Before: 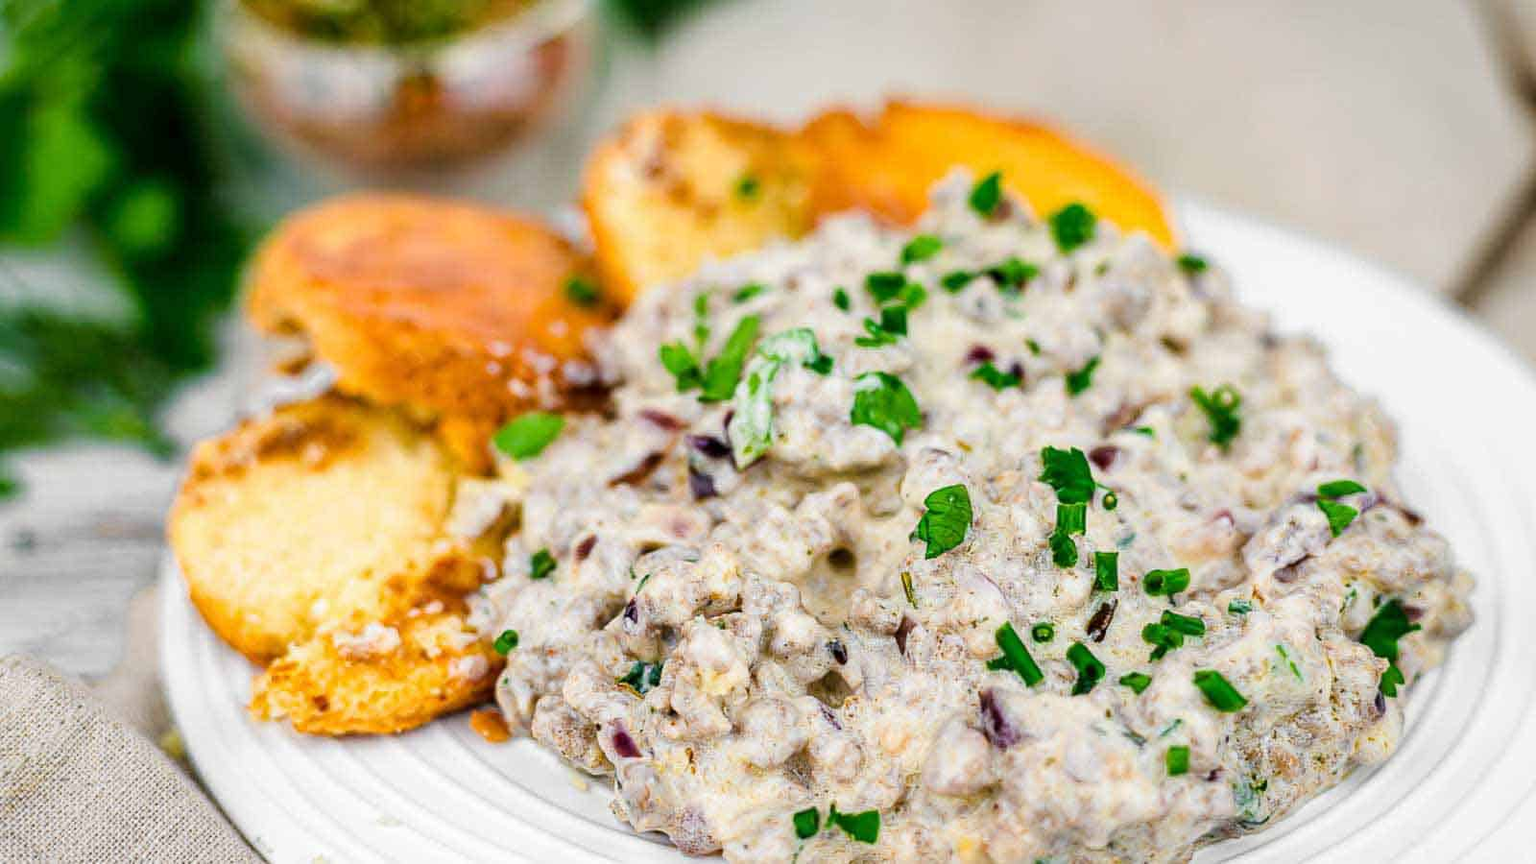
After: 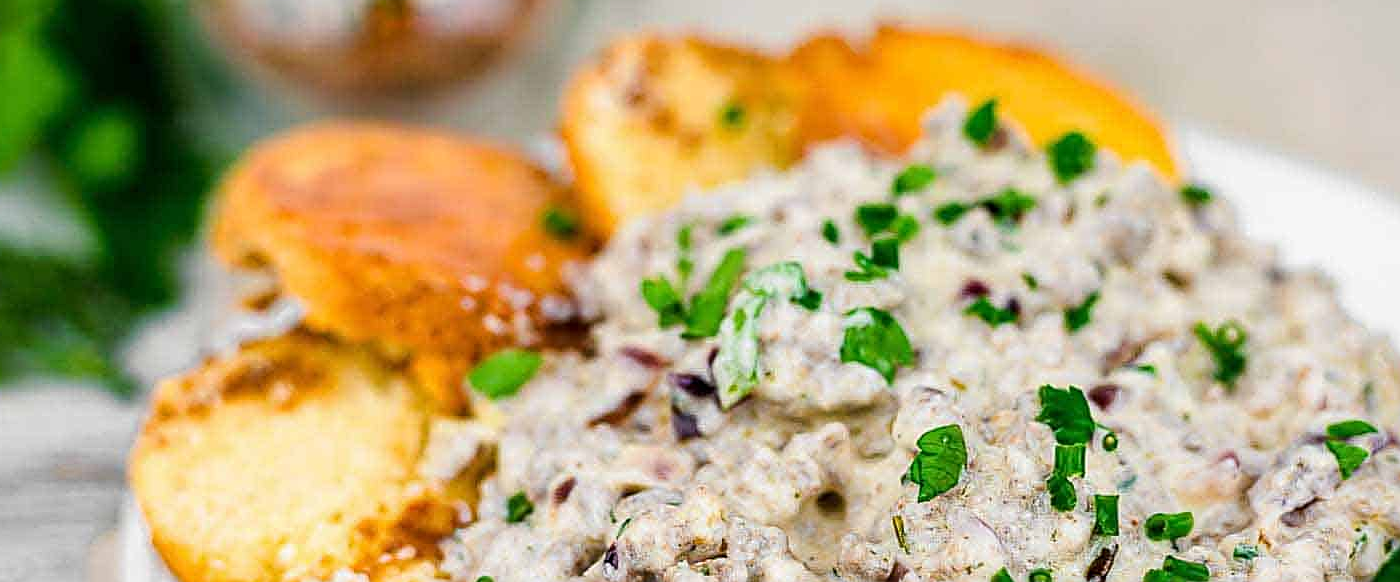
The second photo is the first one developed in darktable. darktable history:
sharpen: amount 0.558
crop: left 2.882%, top 8.941%, right 9.612%, bottom 26.353%
